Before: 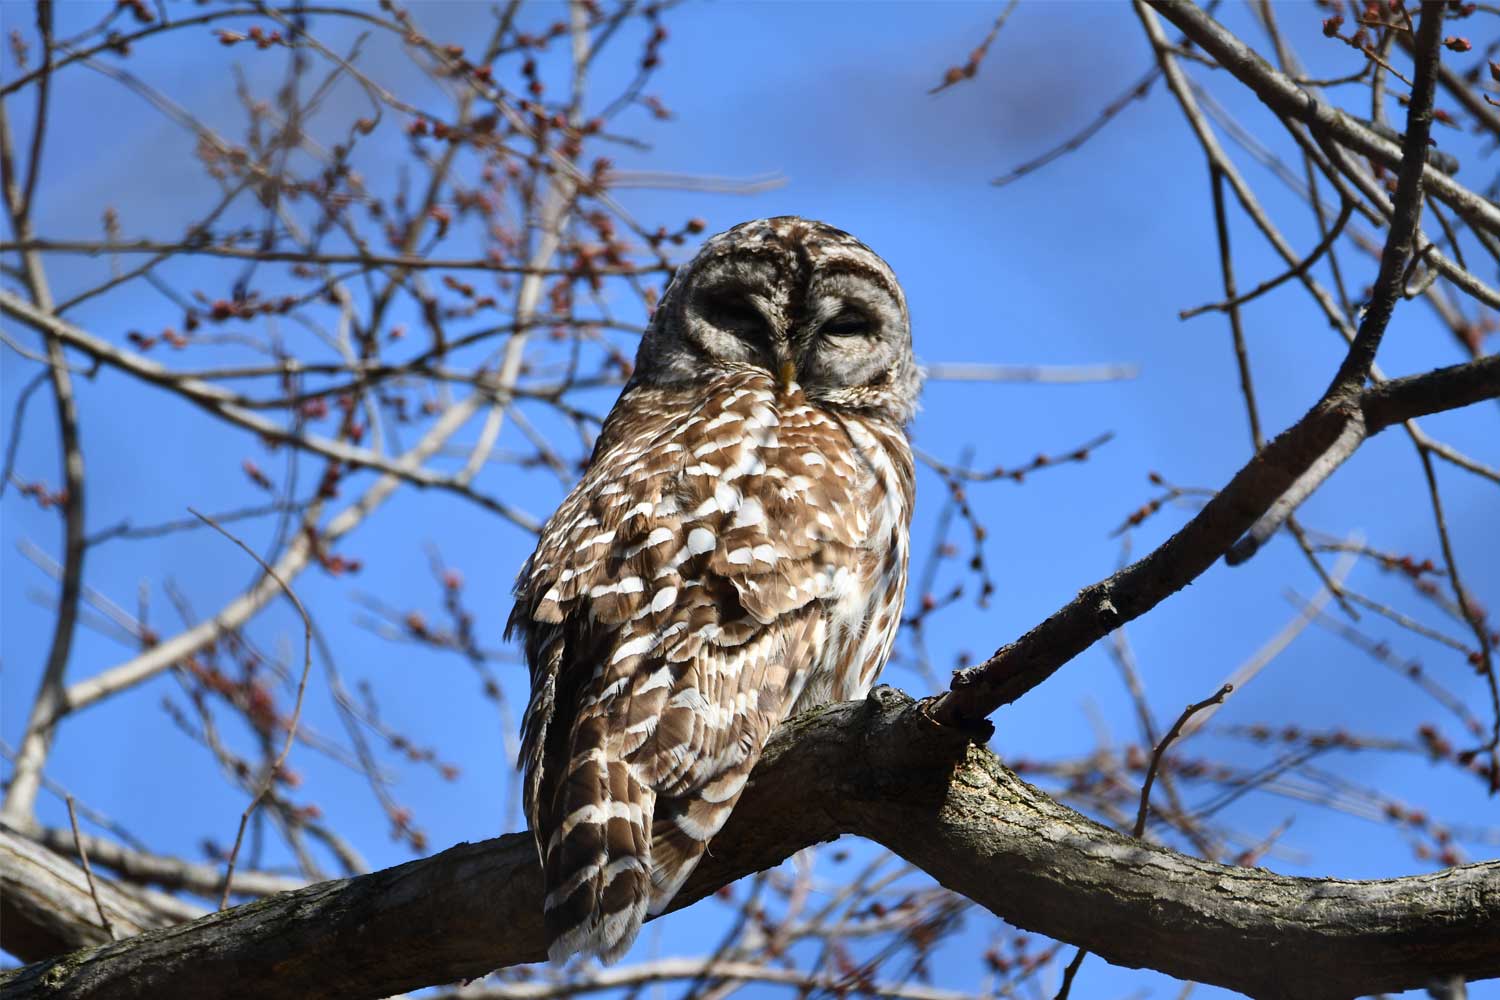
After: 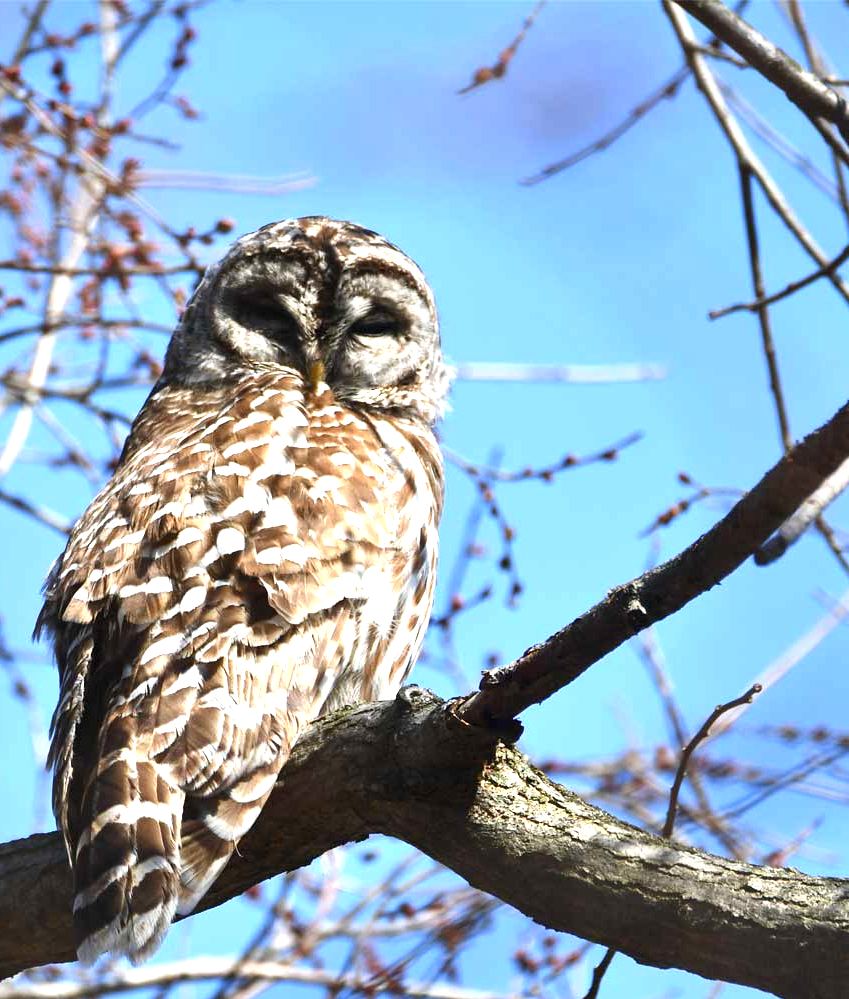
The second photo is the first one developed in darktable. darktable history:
exposure: black level correction 0, exposure 1.1 EV, compensate exposure bias true, compensate highlight preservation false
crop: left 31.458%, top 0%, right 11.876%
